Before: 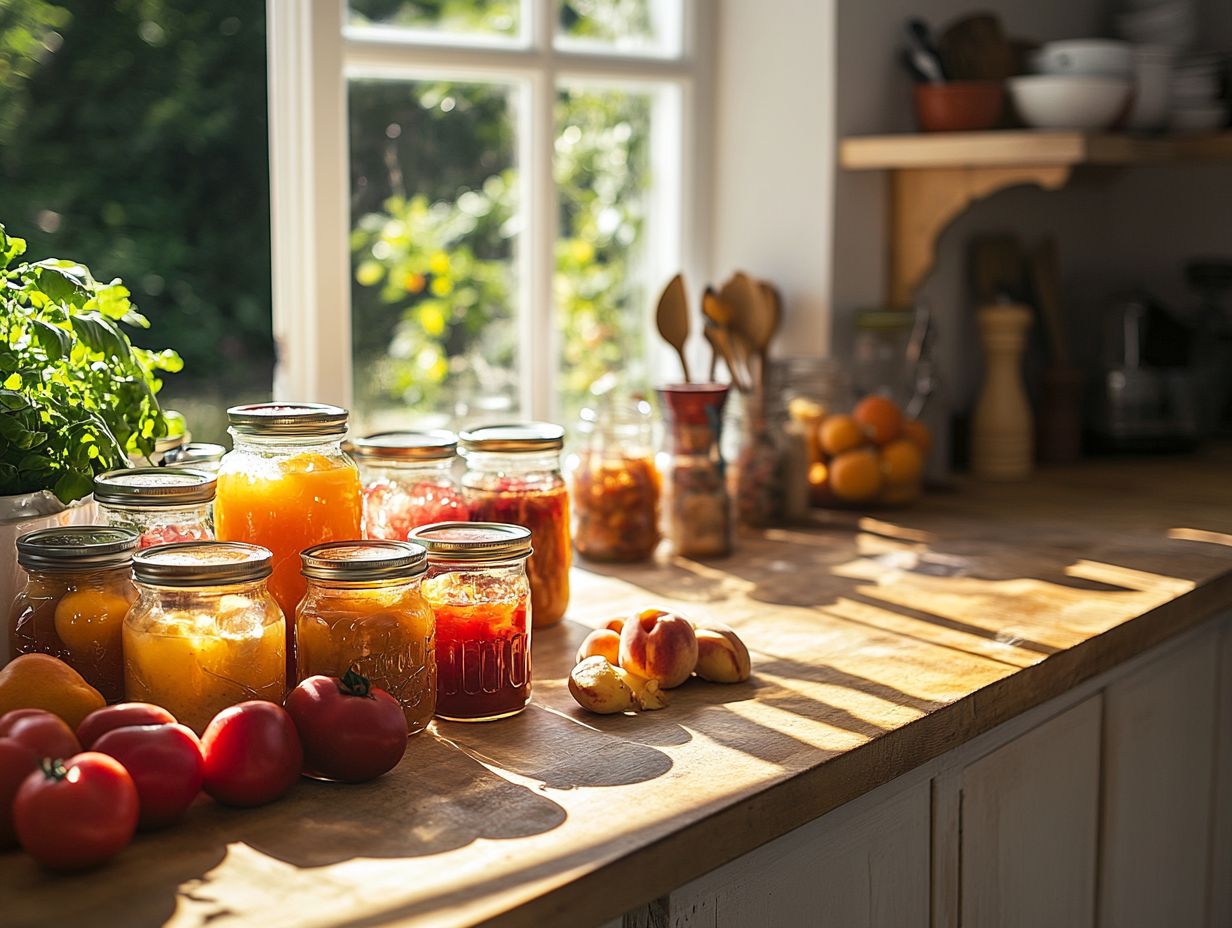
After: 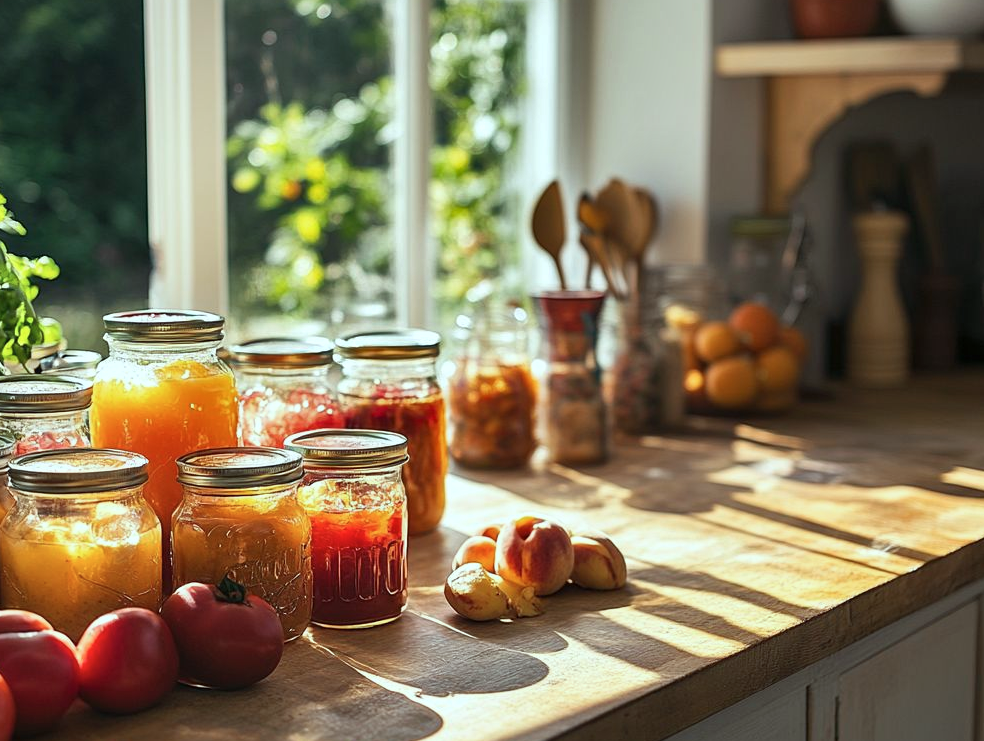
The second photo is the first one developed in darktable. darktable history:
crop and rotate: left 10.071%, top 10.071%, right 10.02%, bottom 10.02%
color calibration: illuminant Planckian (black body), x 0.378, y 0.375, temperature 4065 K
white balance: red 1.029, blue 0.92
shadows and highlights: shadows 24.5, highlights -78.15, soften with gaussian
